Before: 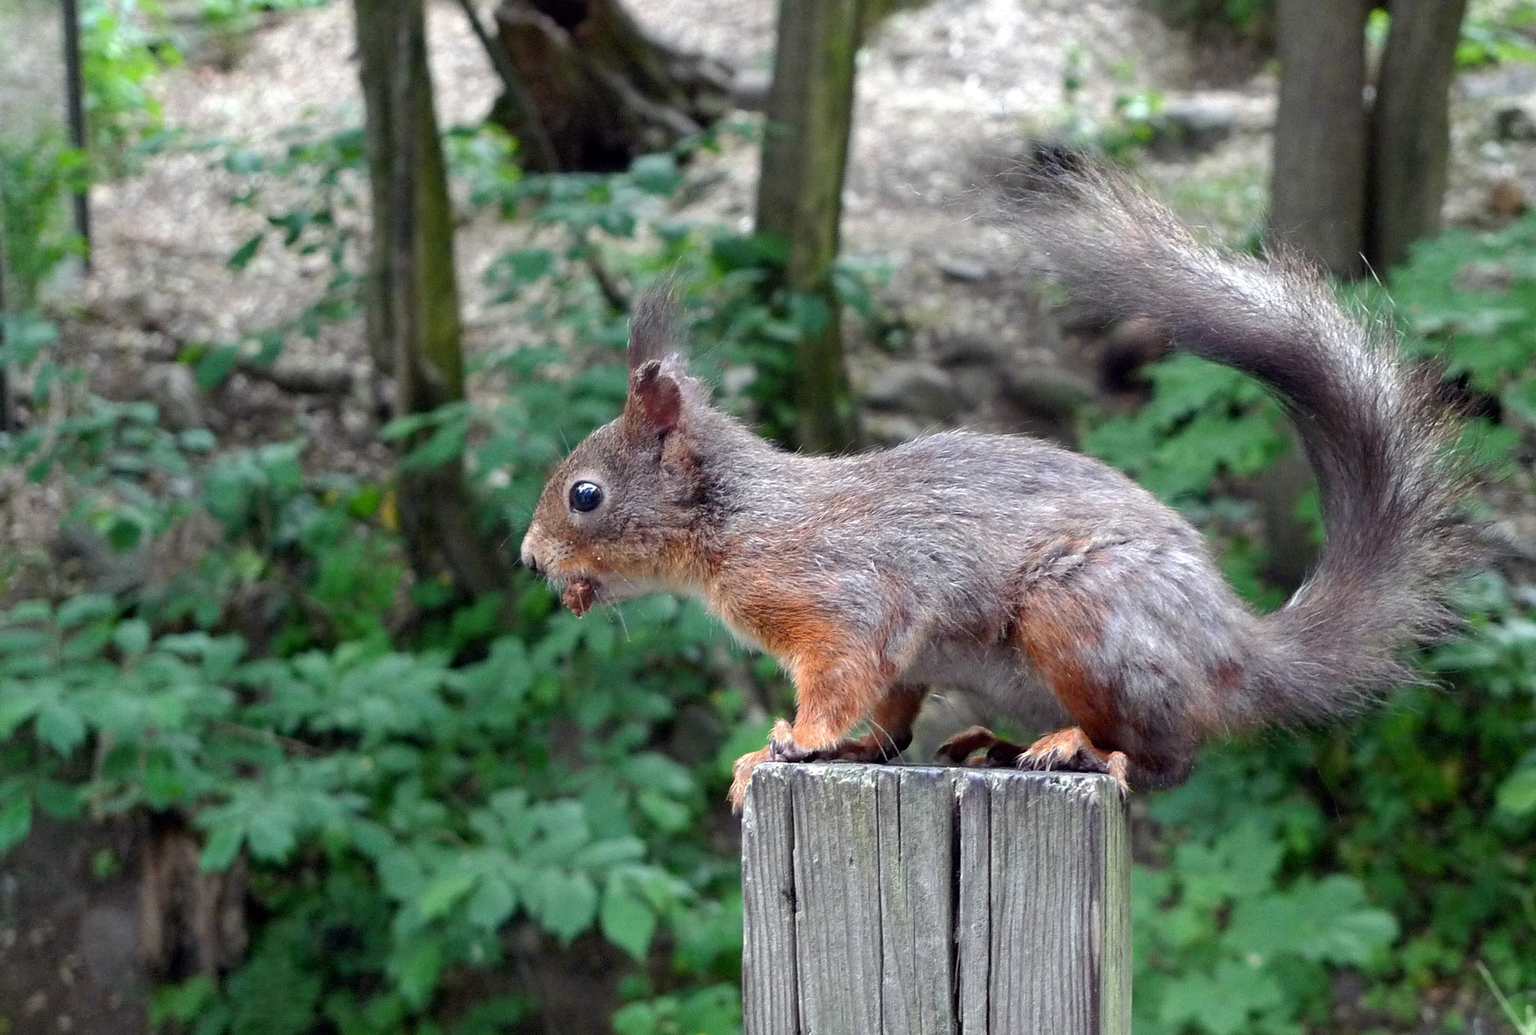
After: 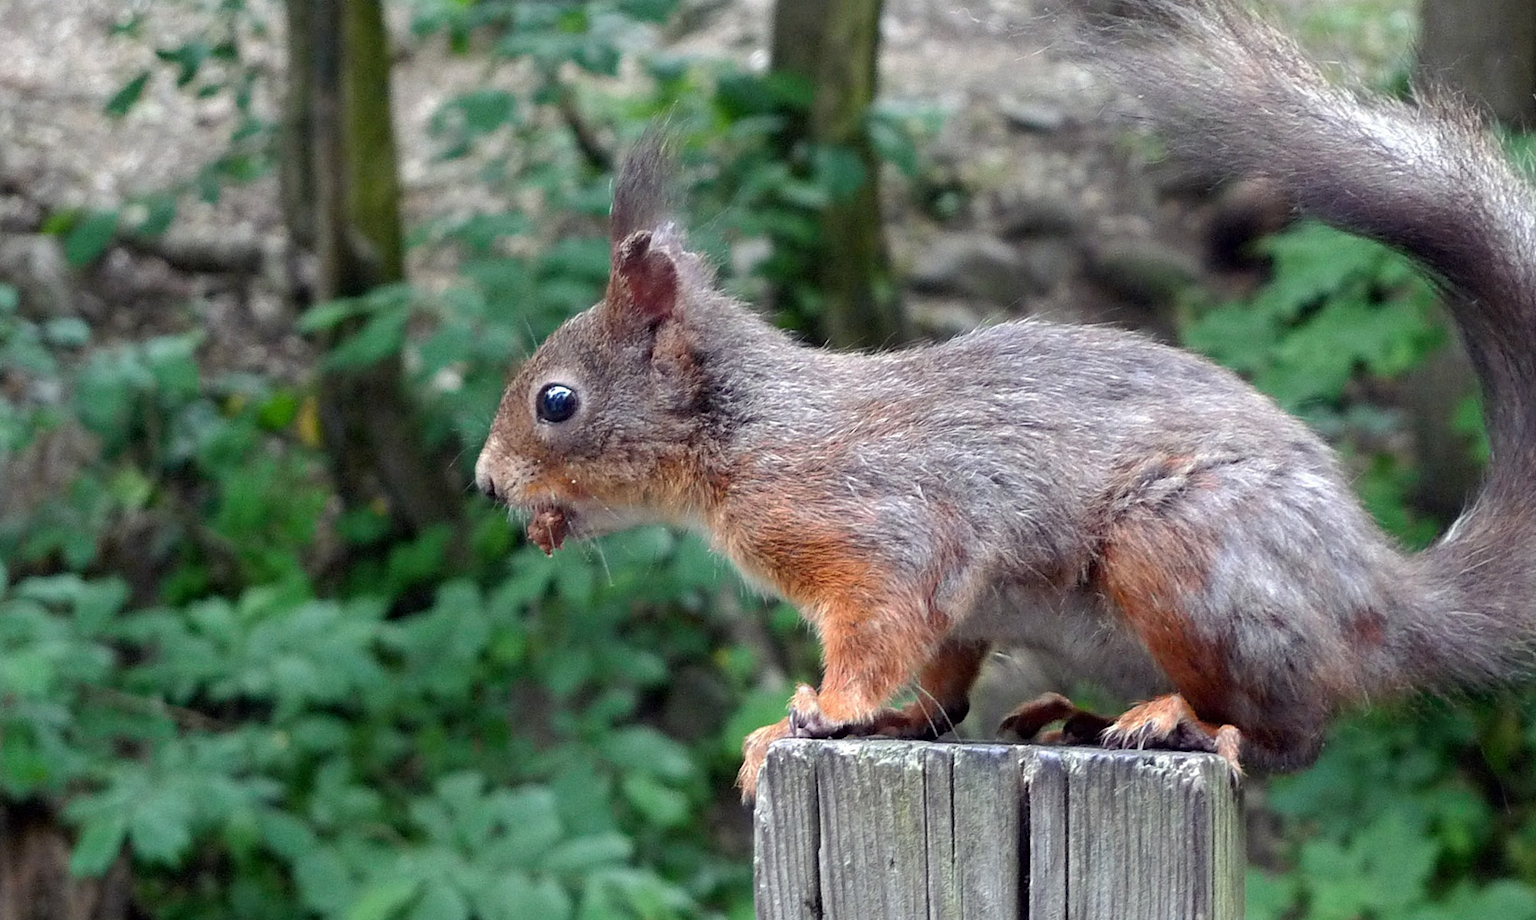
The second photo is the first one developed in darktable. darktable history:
crop: left 9.434%, top 17.137%, right 11.296%, bottom 12.403%
